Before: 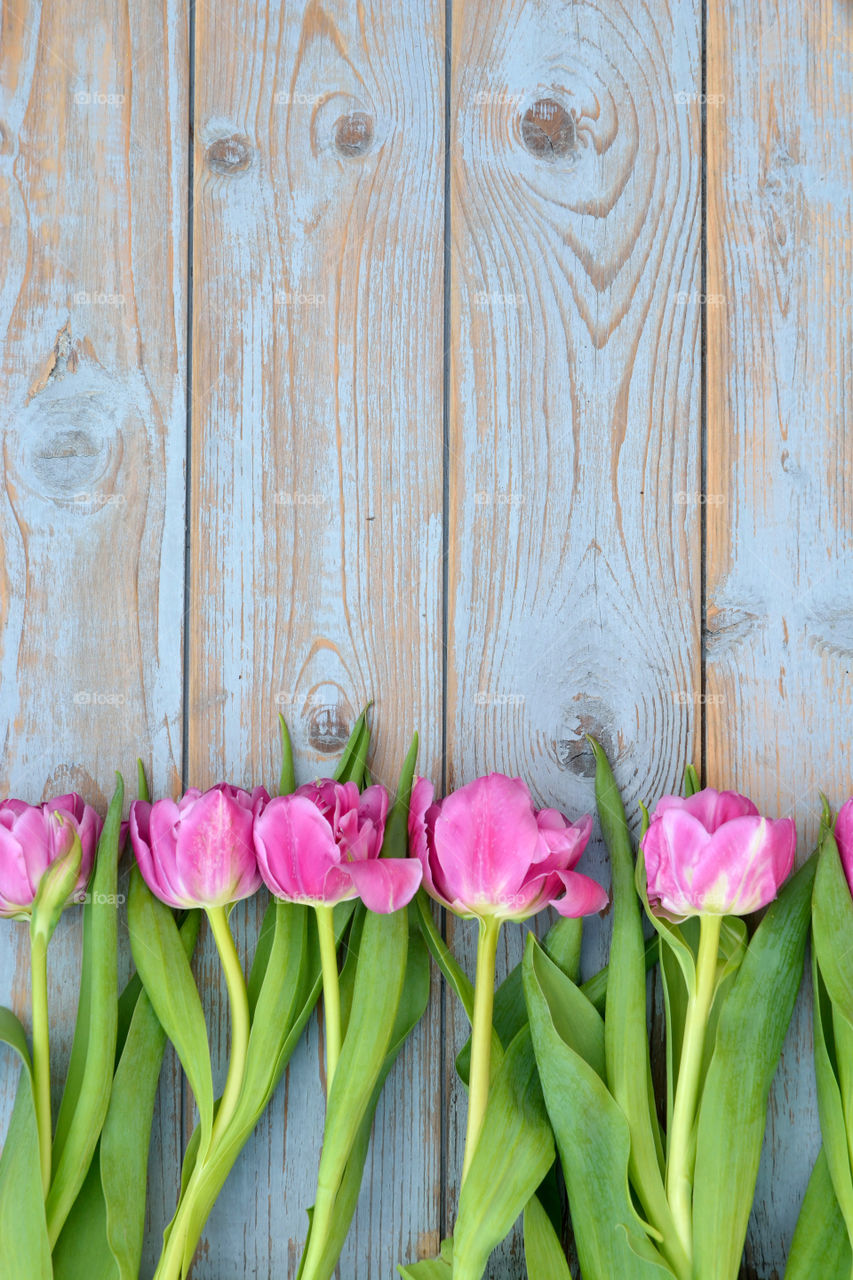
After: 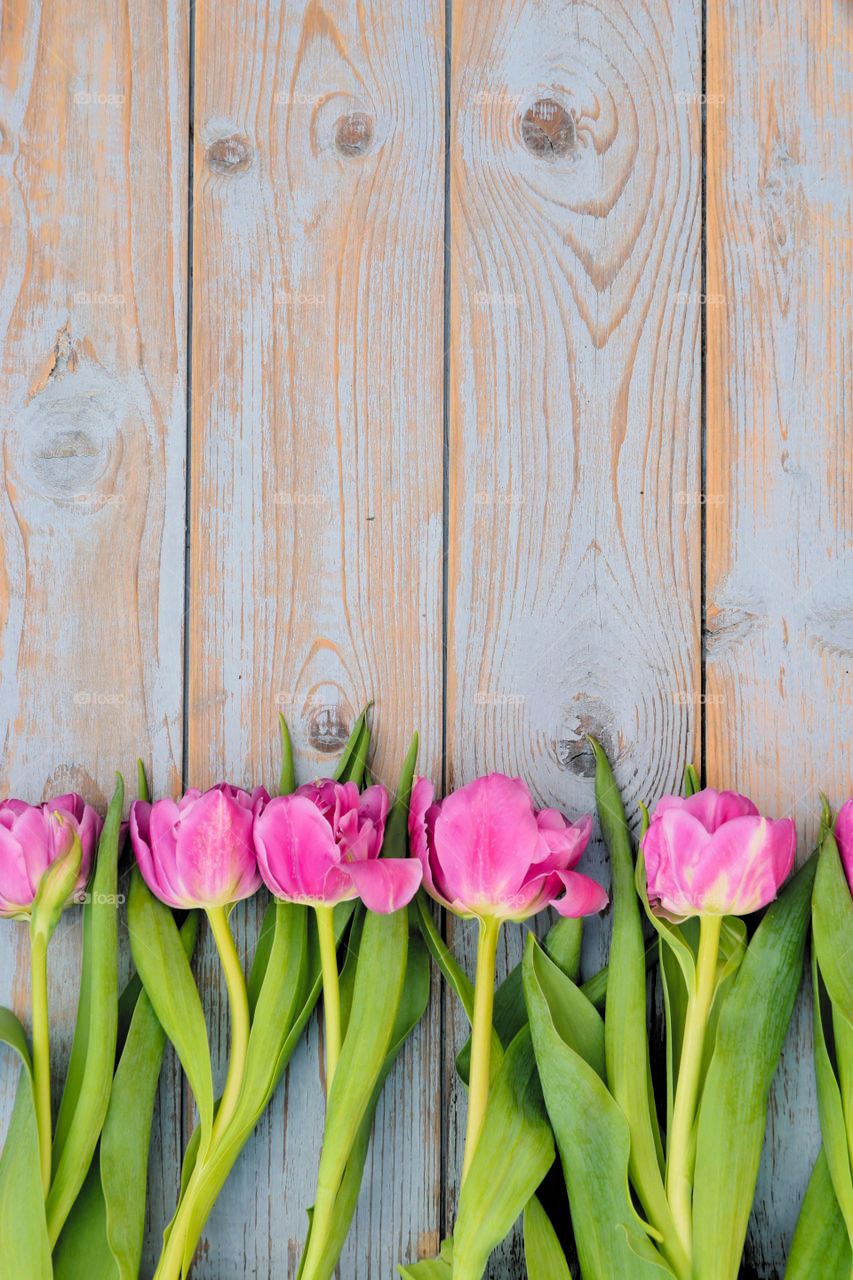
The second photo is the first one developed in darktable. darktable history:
color balance rgb: highlights gain › chroma 3.288%, highlights gain › hue 55.75°, perceptual saturation grading › global saturation 8.792%
filmic rgb: black relative exposure -5.15 EV, white relative exposure 3.96 EV, hardness 2.88, contrast 1.299, highlights saturation mix -31.12%, color science v6 (2022)
